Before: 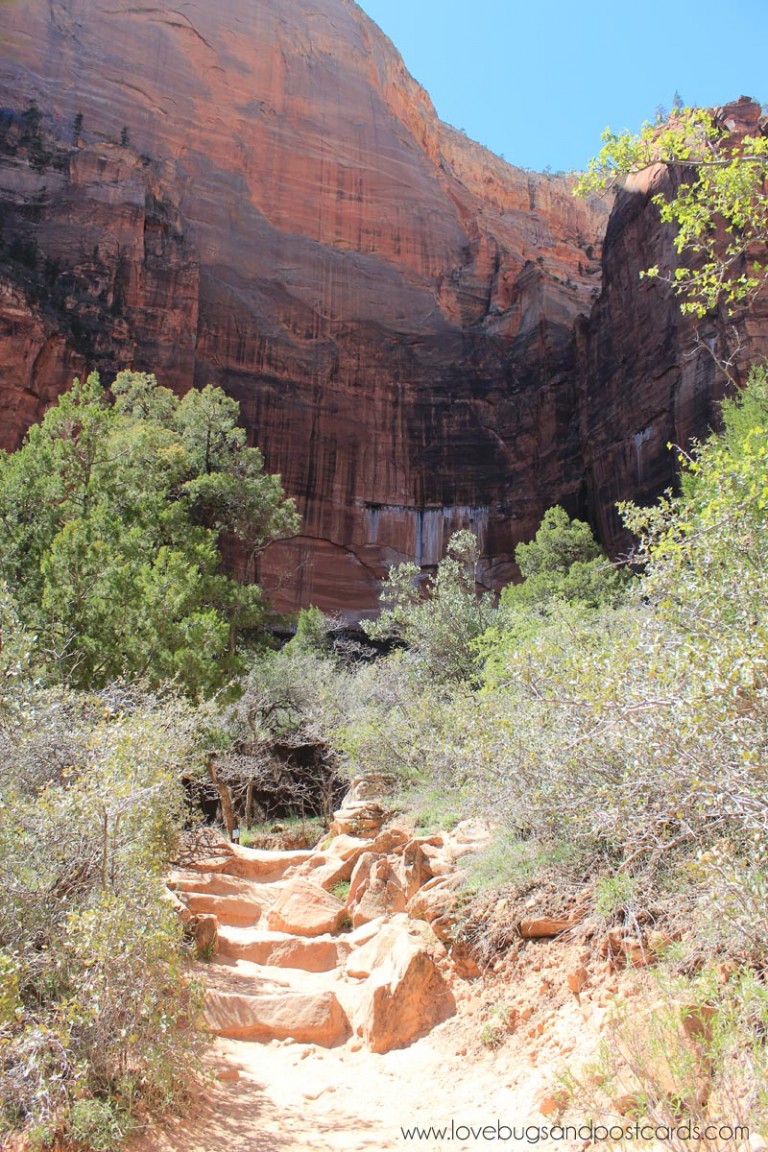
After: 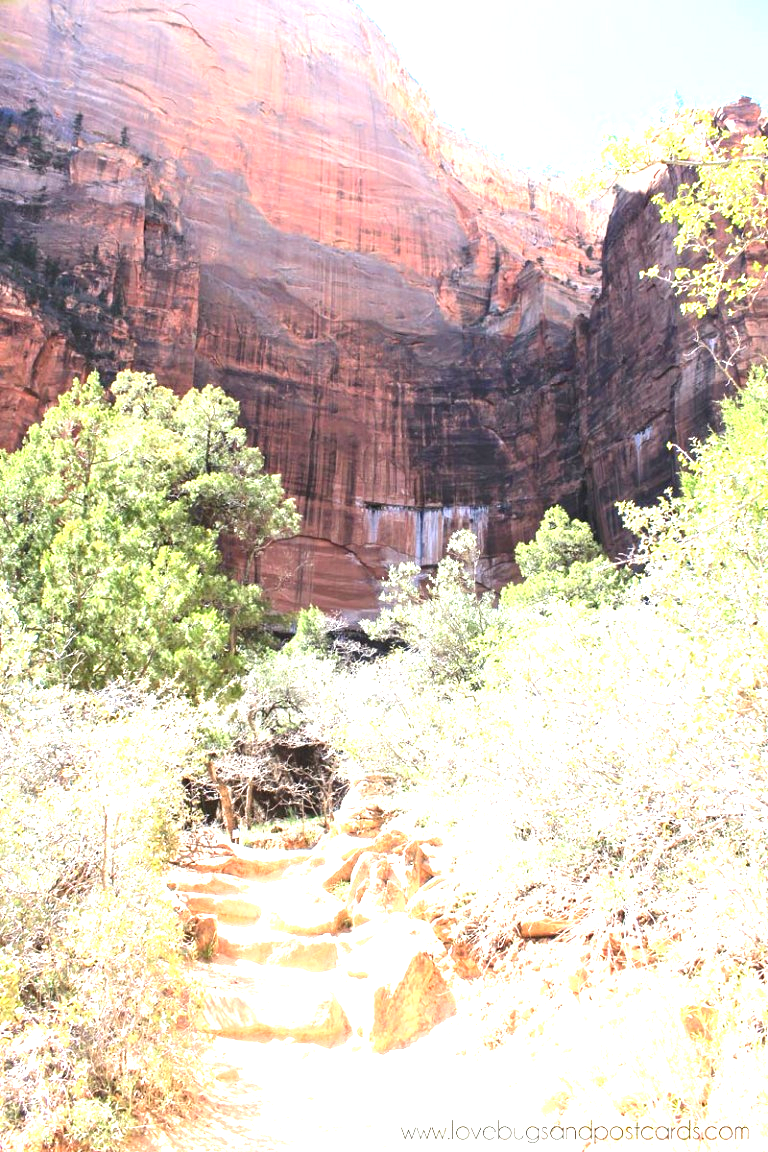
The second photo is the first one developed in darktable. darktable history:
contrast equalizer: y [[0.509, 0.517, 0.523, 0.523, 0.517, 0.509], [0.5 ×6], [0.5 ×6], [0 ×6], [0 ×6]]
exposure: black level correction 0, exposure 1.741 EV, compensate exposure bias true, compensate highlight preservation false
